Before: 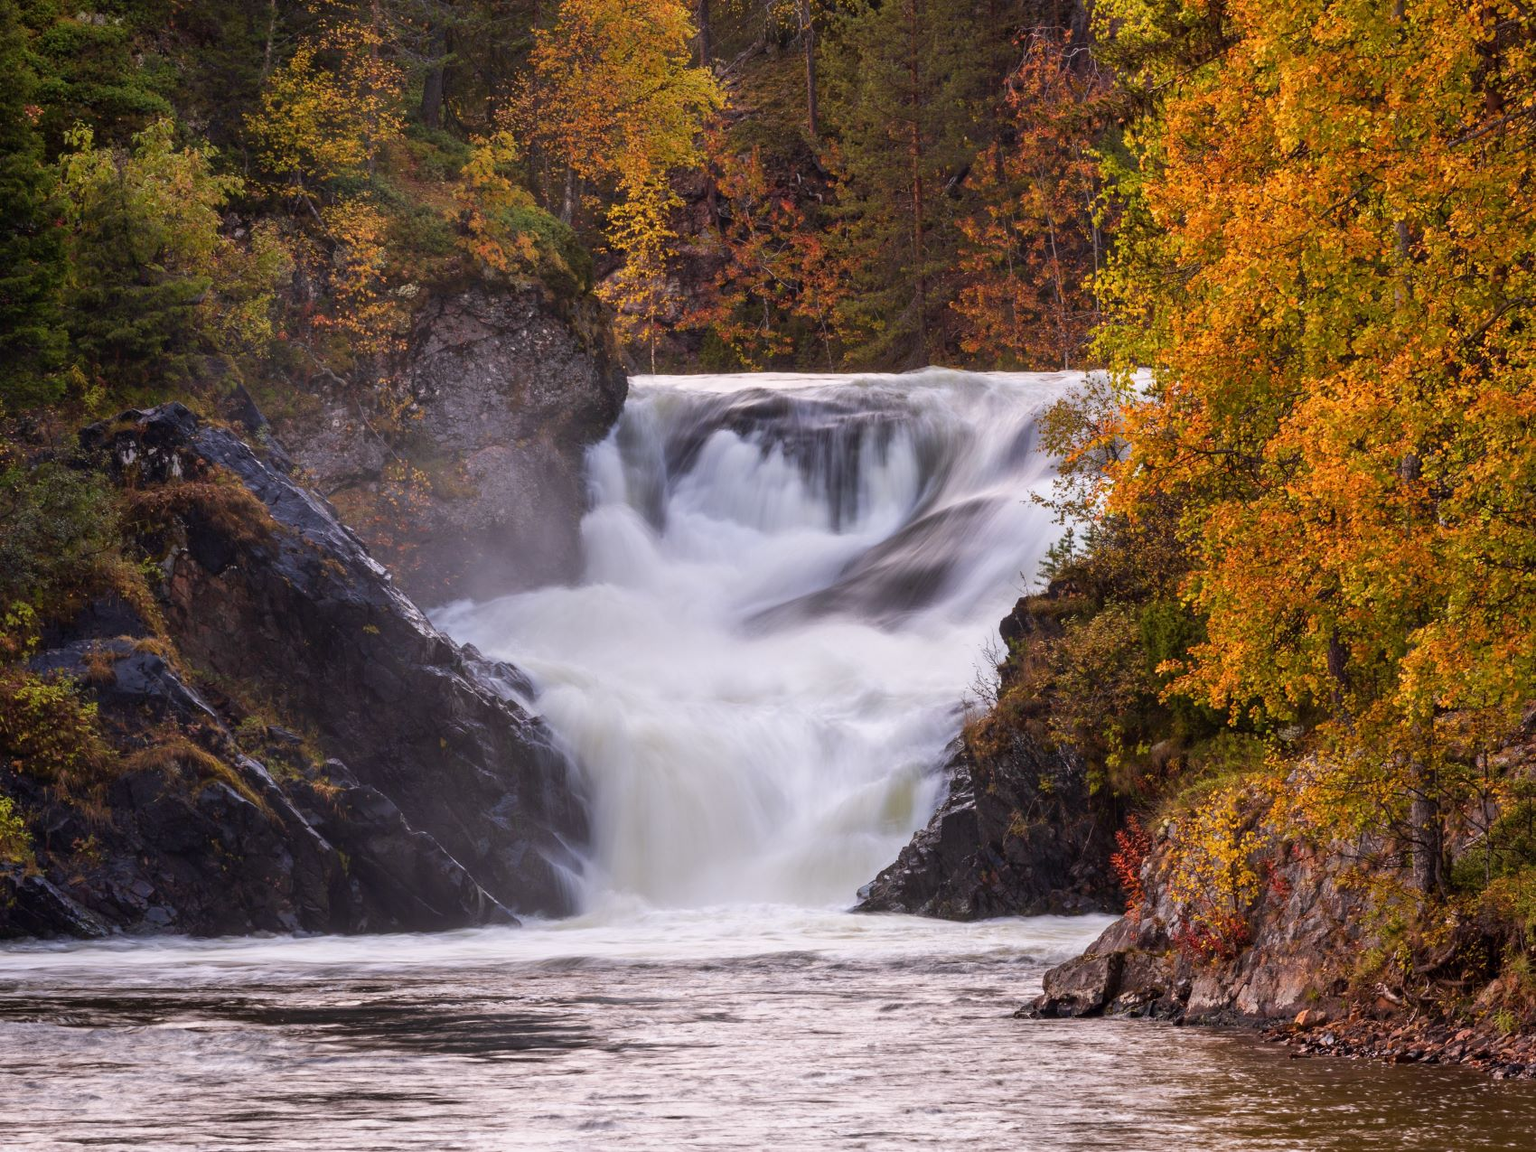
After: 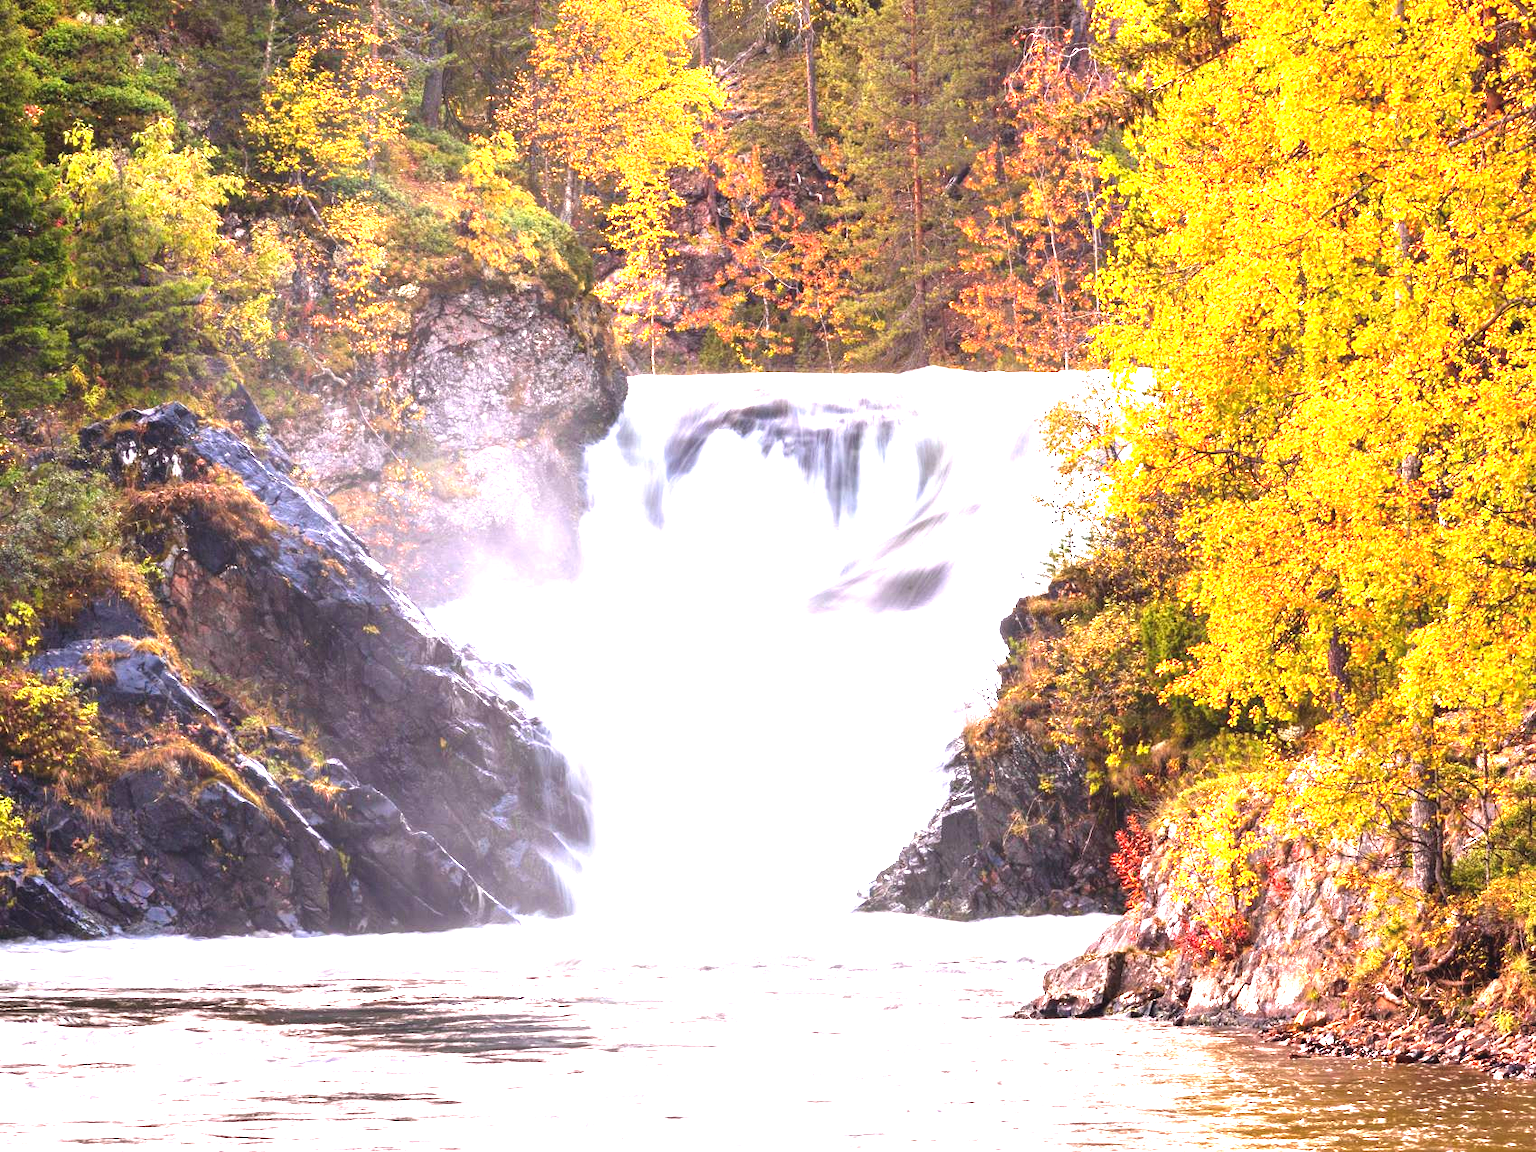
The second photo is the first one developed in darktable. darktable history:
exposure: black level correction -0.002, exposure 1.35 EV, compensate highlight preservation false
levels: levels [0, 0.352, 0.703]
